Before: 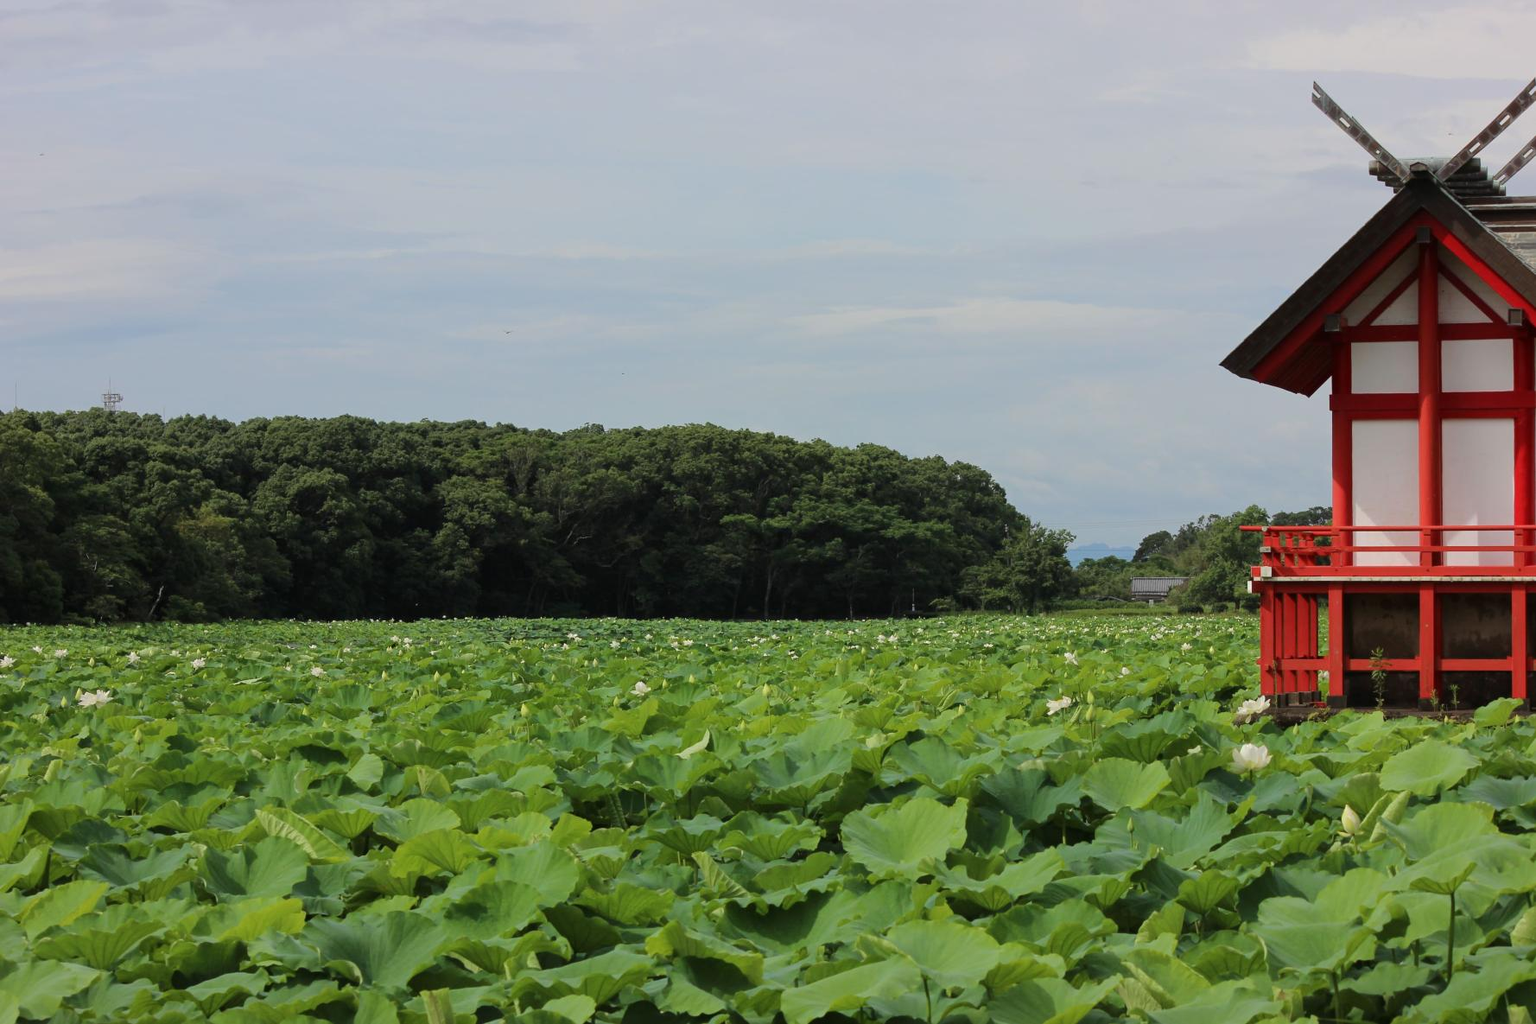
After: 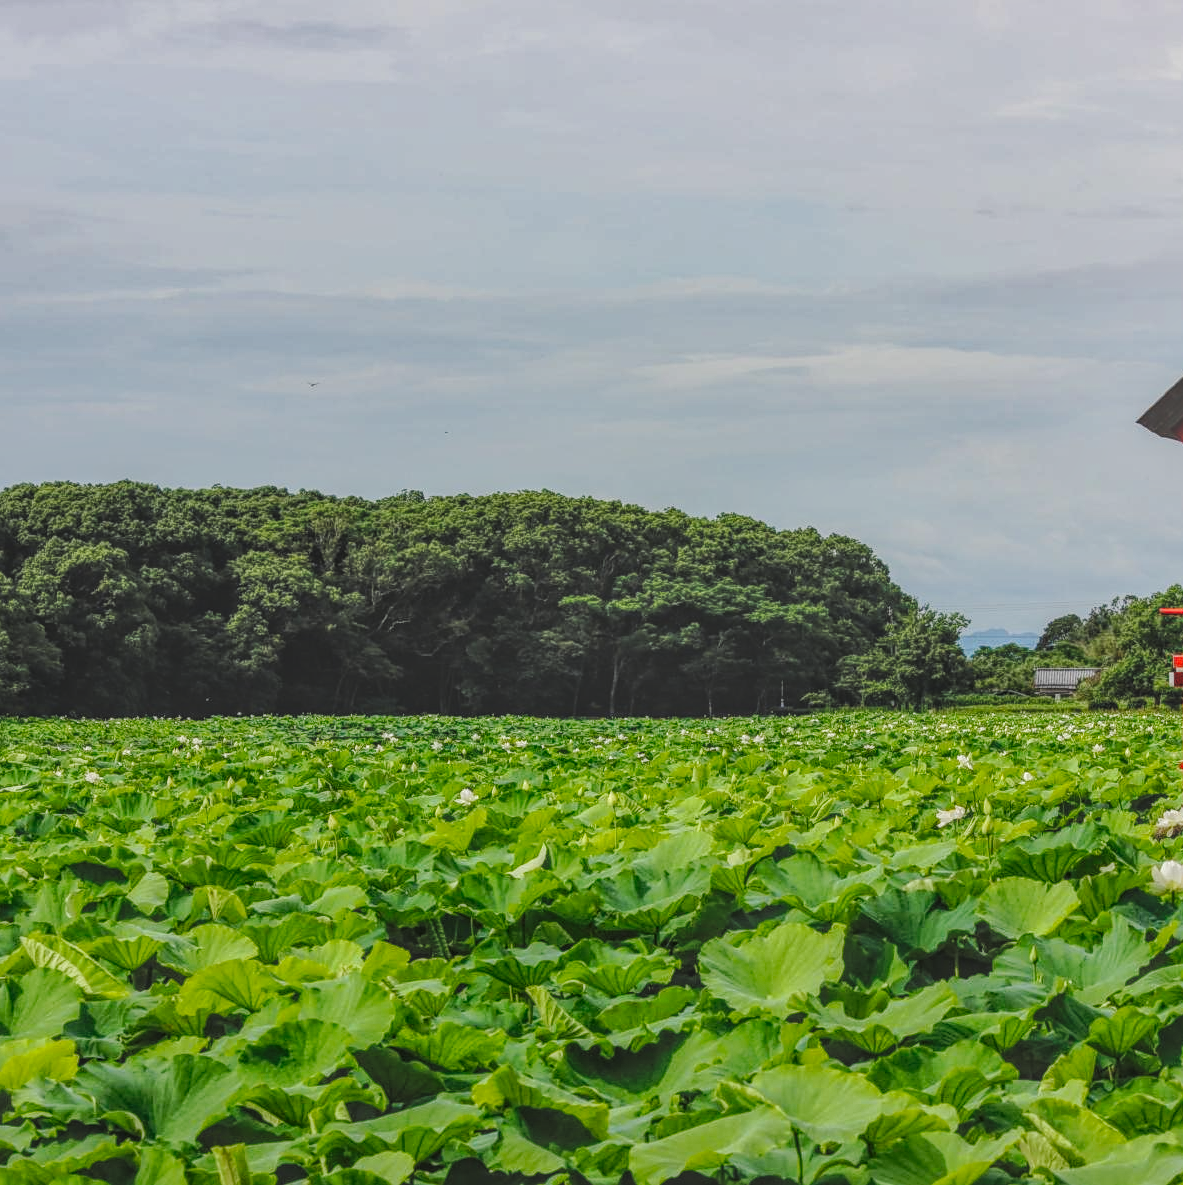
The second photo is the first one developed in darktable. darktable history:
shadows and highlights: low approximation 0.01, soften with gaussian
crop and rotate: left 15.492%, right 17.971%
local contrast: highlights 20%, shadows 29%, detail 199%, midtone range 0.2
sharpen: amount 0.202
base curve: curves: ch0 [(0, 0) (0.036, 0.025) (0.121, 0.166) (0.206, 0.329) (0.605, 0.79) (1, 1)], preserve colors none
